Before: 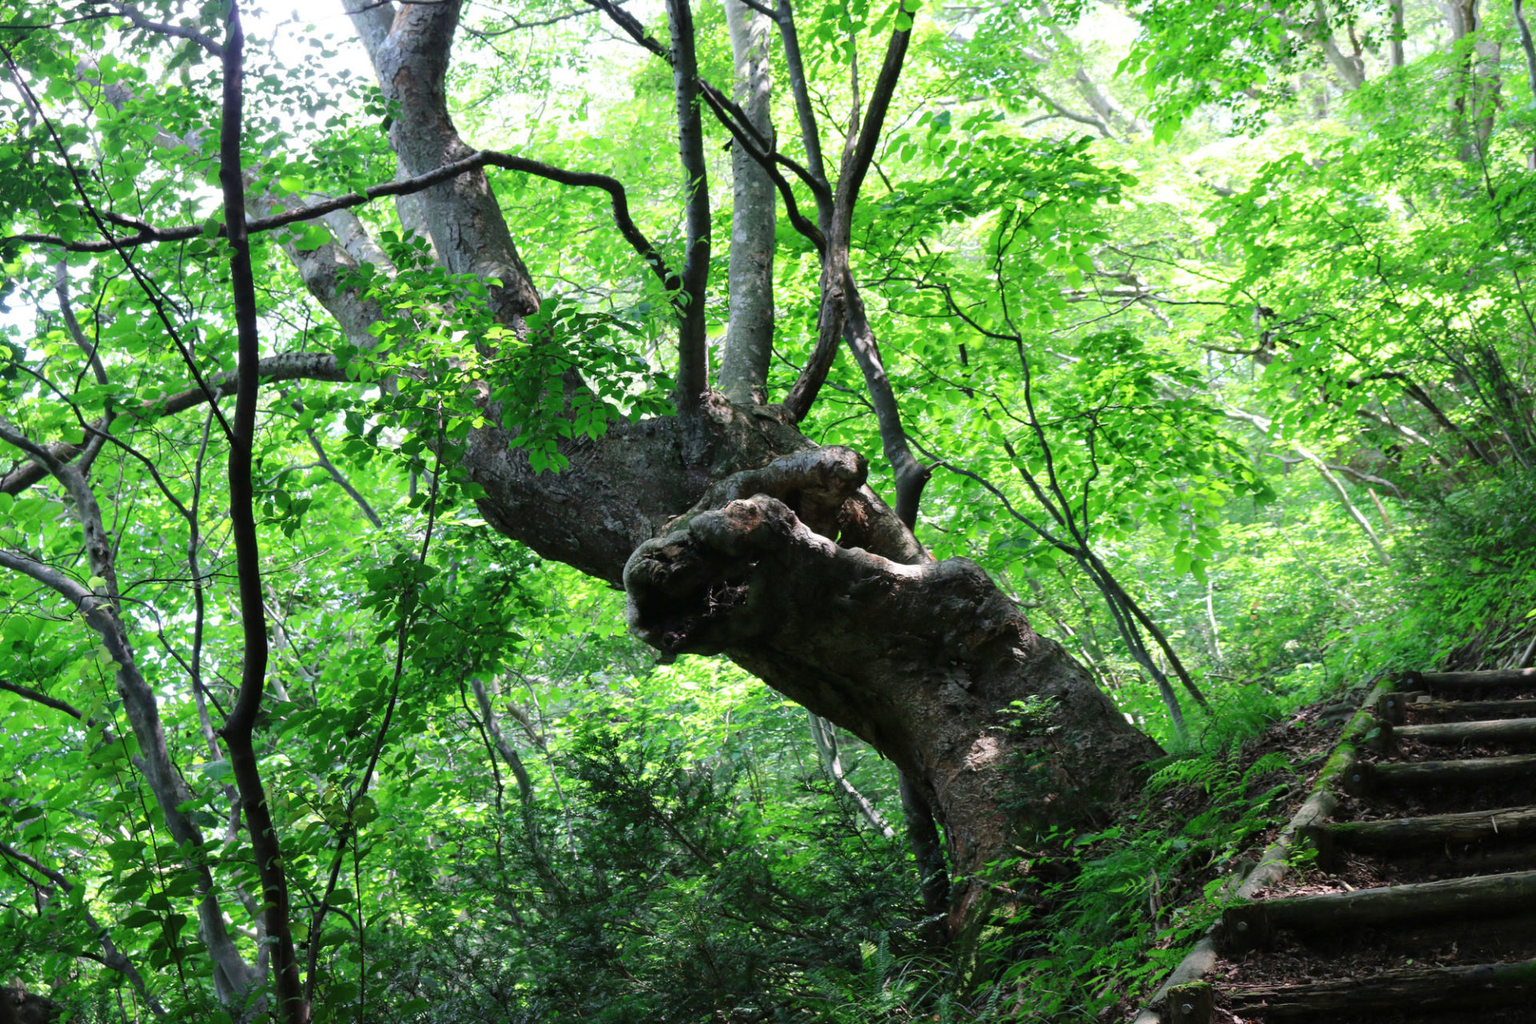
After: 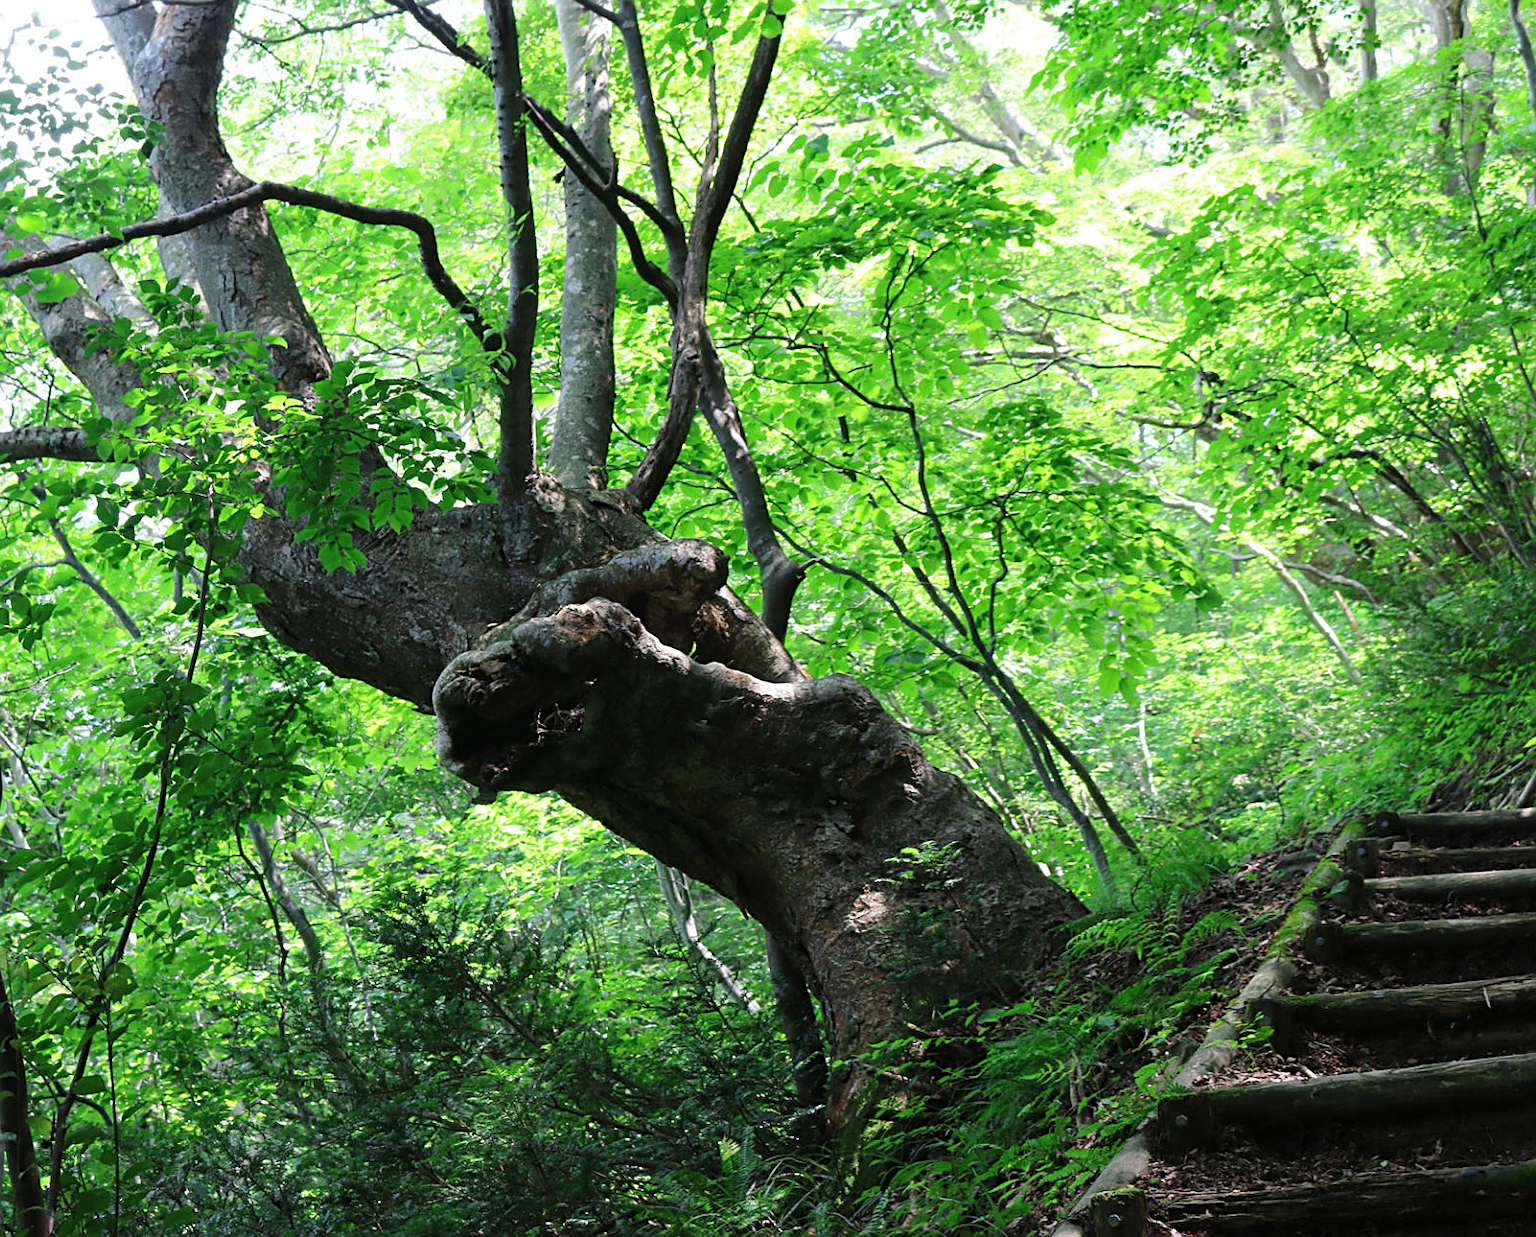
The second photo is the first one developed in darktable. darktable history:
crop: left 17.298%, bottom 0.018%
sharpen: on, module defaults
